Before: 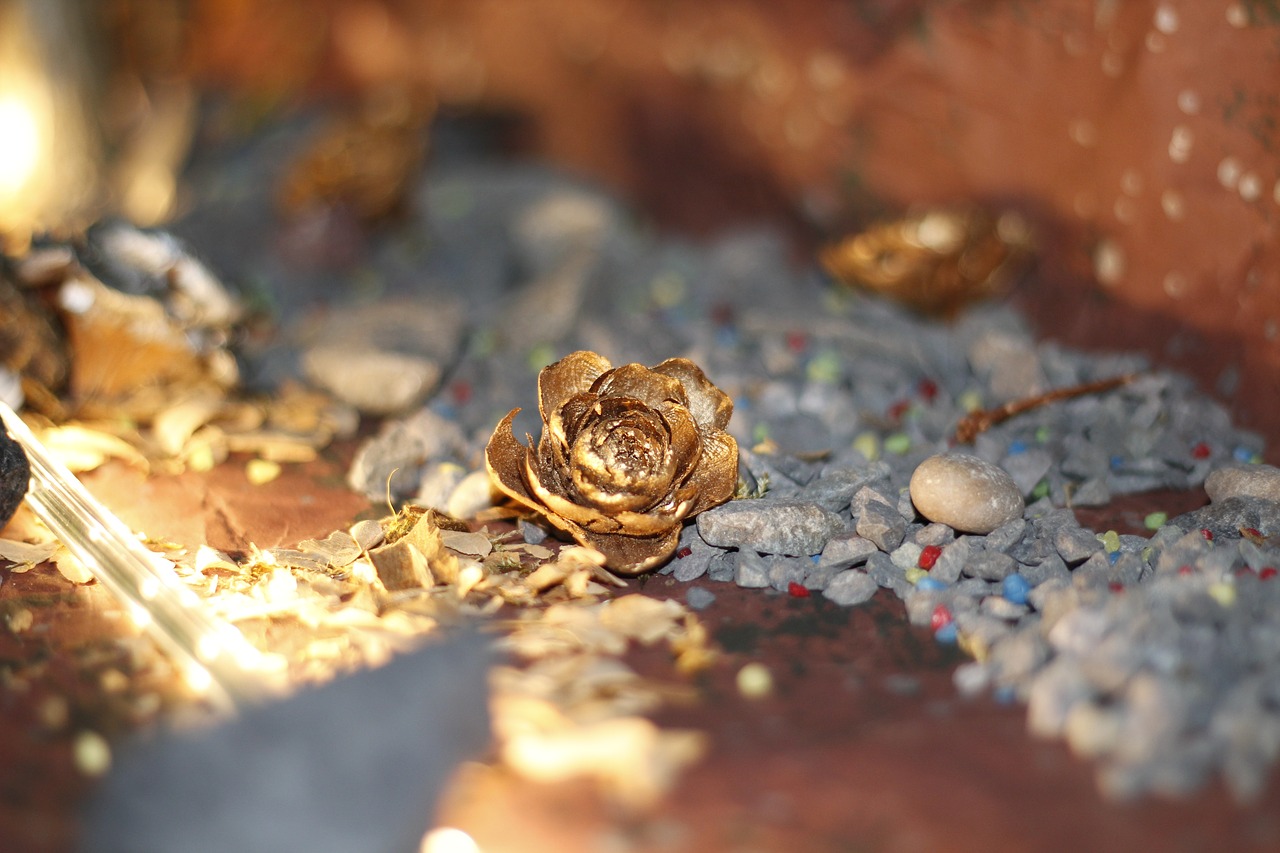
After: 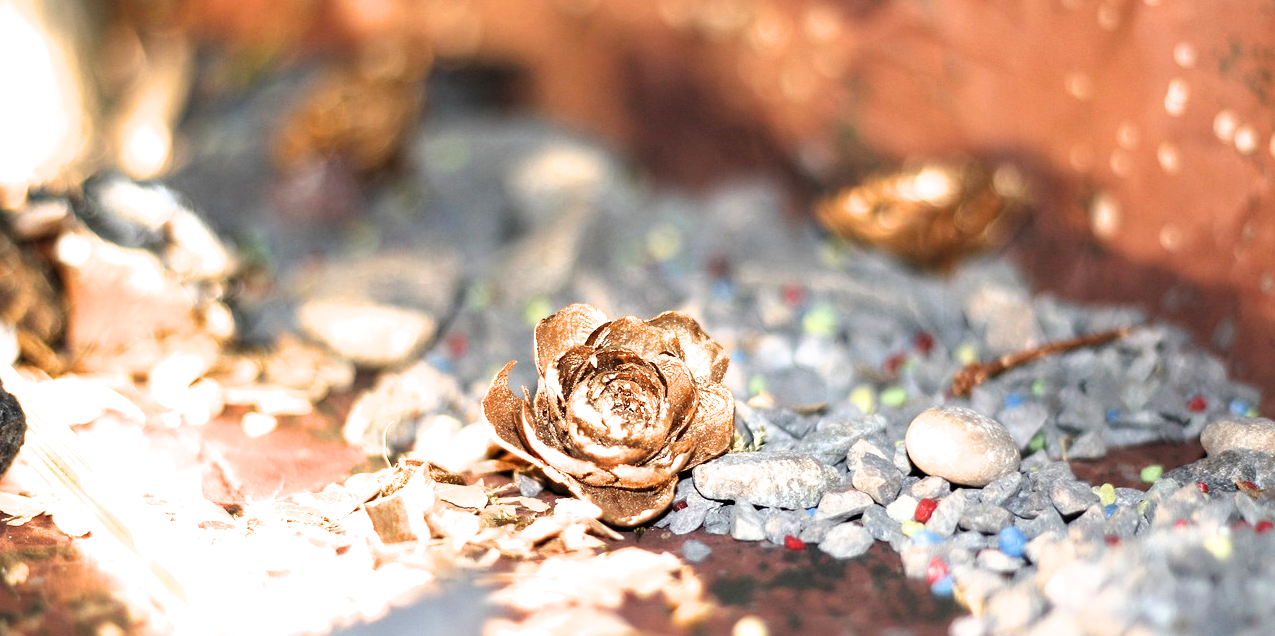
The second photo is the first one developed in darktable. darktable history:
crop: left 0.369%, top 5.52%, bottom 19.831%
filmic rgb: black relative exposure -8.7 EV, white relative exposure 2.71 EV, threshold 6 EV, target black luminance 0%, hardness 6.26, latitude 77.32%, contrast 1.329, shadows ↔ highlights balance -0.287%, iterations of high-quality reconstruction 0, enable highlight reconstruction true
exposure: black level correction 0, exposure 1.126 EV, compensate highlight preservation false
